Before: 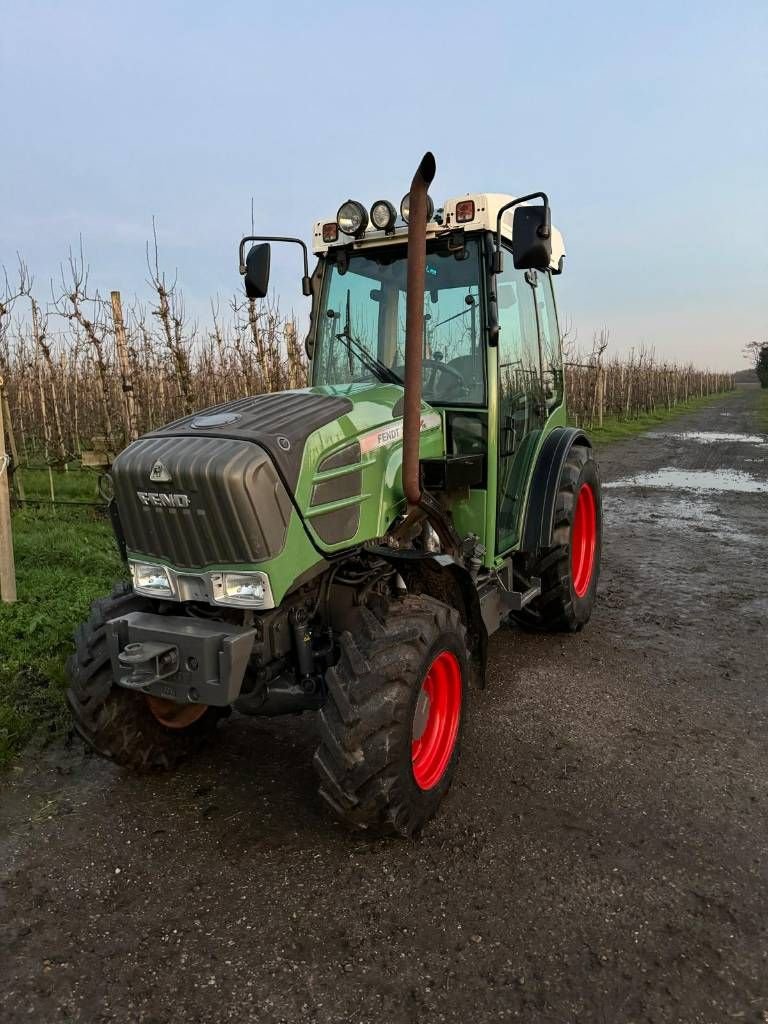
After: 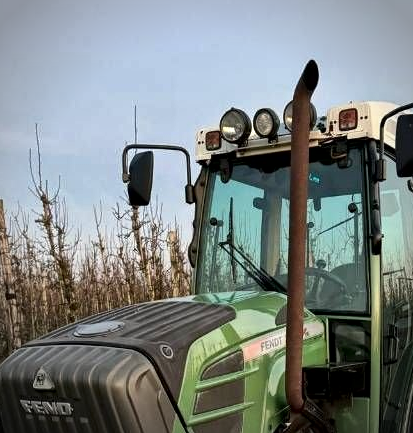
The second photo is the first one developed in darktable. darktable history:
local contrast: mode bilateral grid, contrast 20, coarseness 50, detail 171%, midtone range 0.2
vignetting: on, module defaults
crop: left 15.306%, top 9.065%, right 30.789%, bottom 48.638%
